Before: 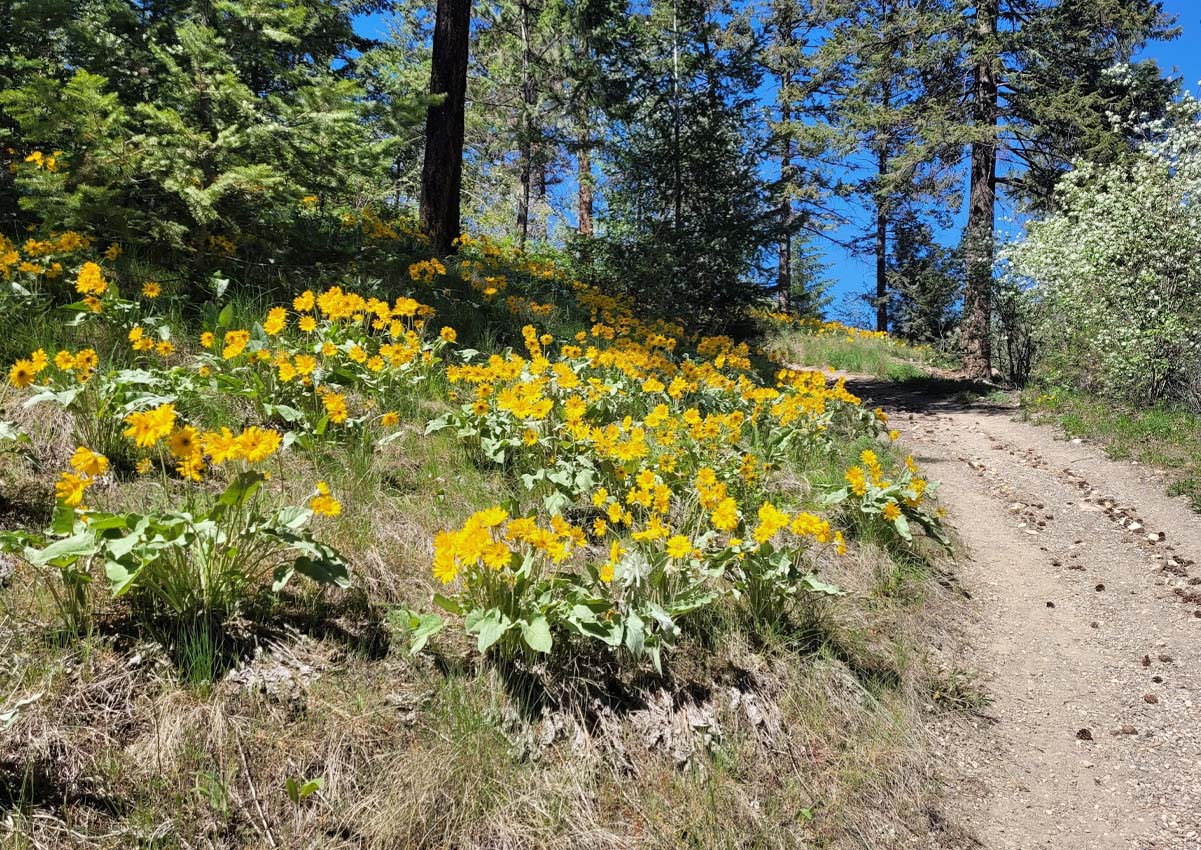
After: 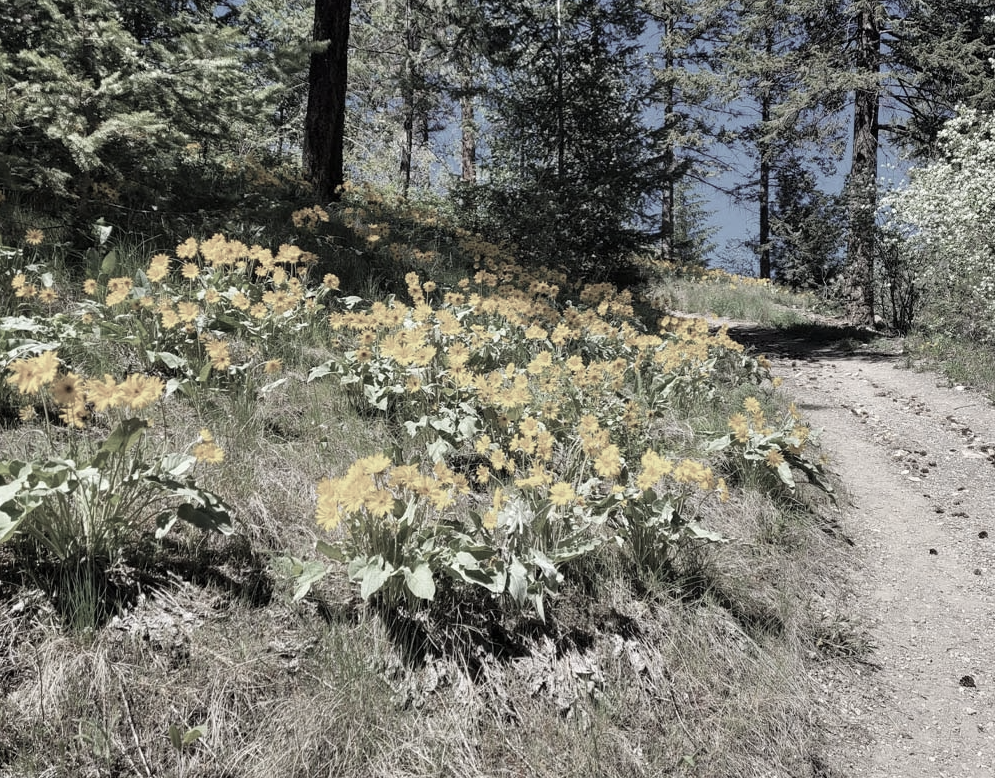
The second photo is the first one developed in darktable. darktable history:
crop: left 9.807%, top 6.259%, right 7.334%, bottom 2.177%
white balance: emerald 1
color zones: curves: ch1 [(0, 0.153) (0.143, 0.15) (0.286, 0.151) (0.429, 0.152) (0.571, 0.152) (0.714, 0.151) (0.857, 0.151) (1, 0.153)]
